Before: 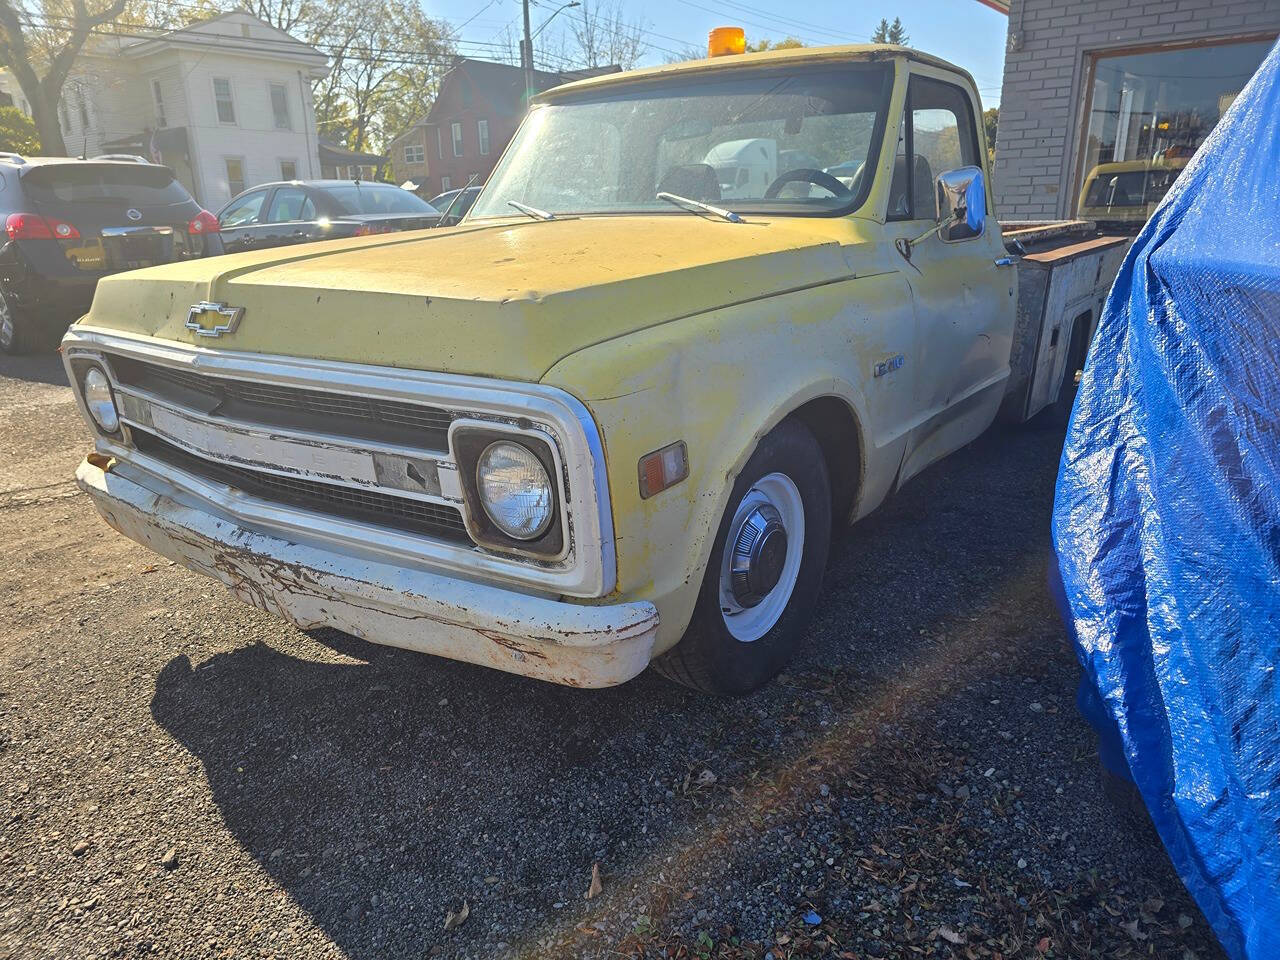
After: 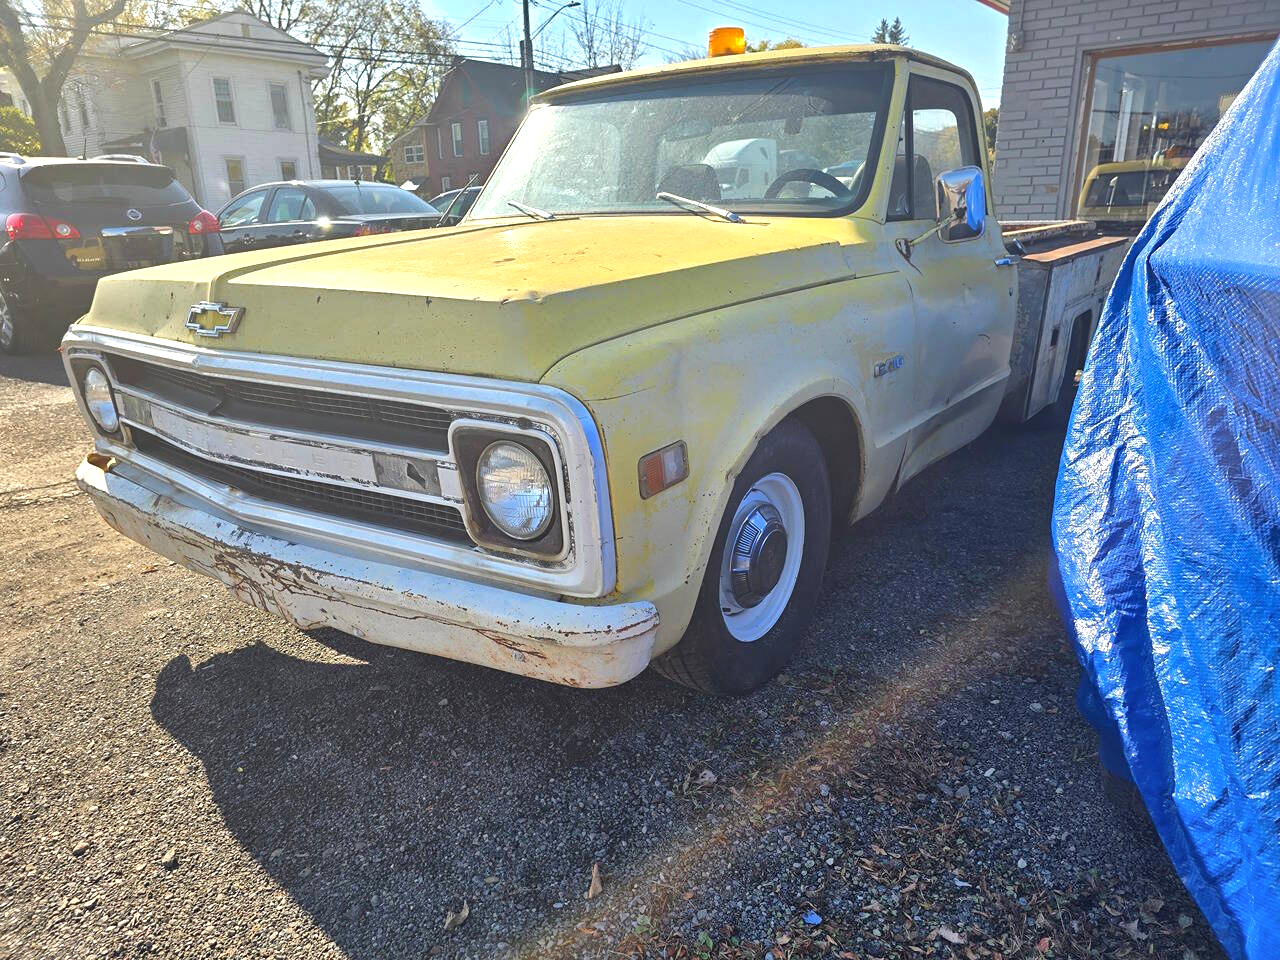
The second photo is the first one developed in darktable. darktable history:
shadows and highlights: radius 135.22, soften with gaussian
exposure: black level correction 0, exposure 0.498 EV, compensate highlight preservation false
